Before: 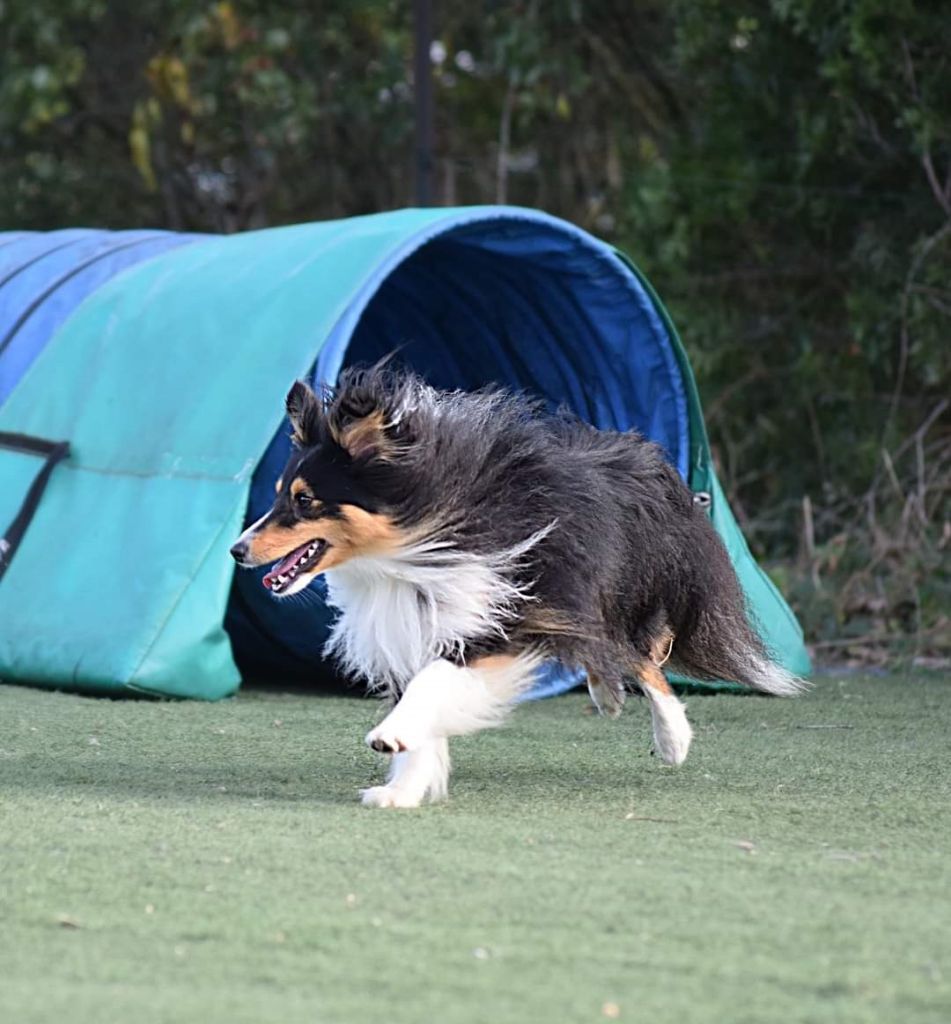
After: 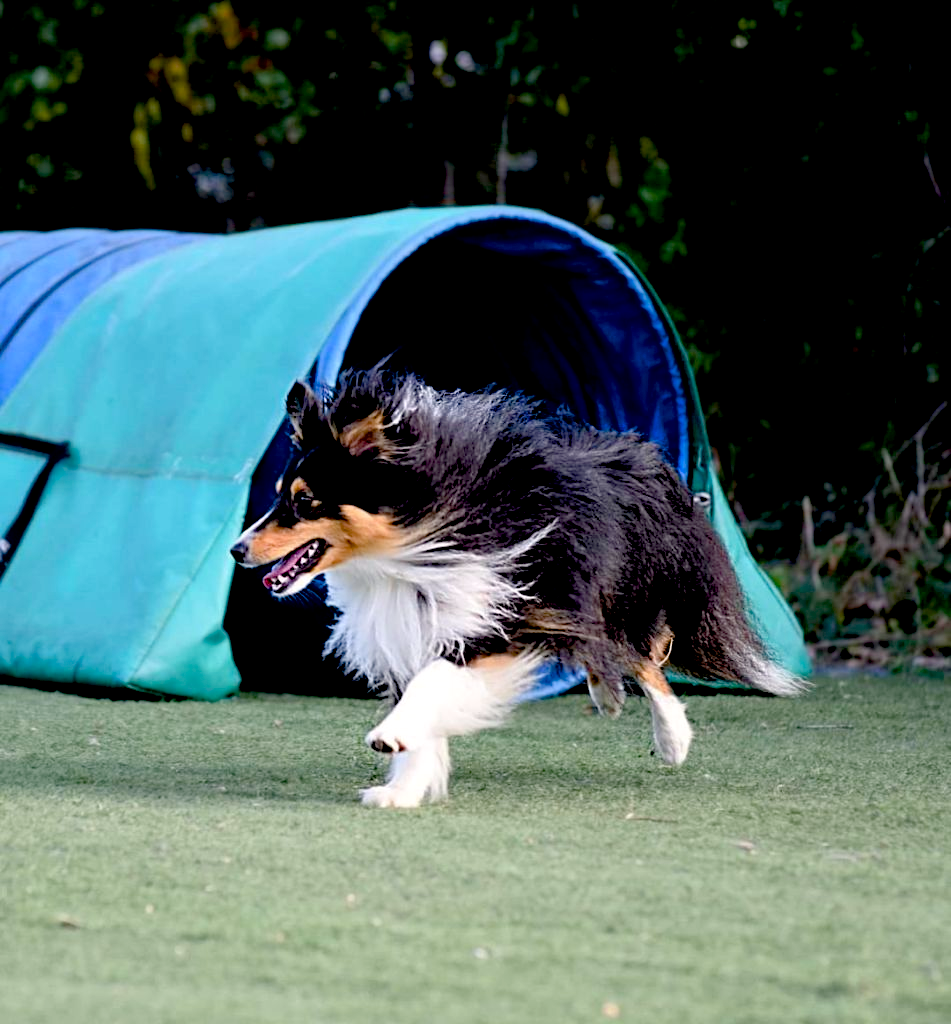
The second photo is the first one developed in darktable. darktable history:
exposure: black level correction 0.048, exposure 0.012 EV, compensate highlight preservation false
color balance rgb: highlights gain › luminance 1.287%, highlights gain › chroma 0.408%, highlights gain › hue 43.04°, perceptual saturation grading › global saturation 21.163%, perceptual saturation grading › highlights -19.83%, perceptual saturation grading › shadows 29.926%
